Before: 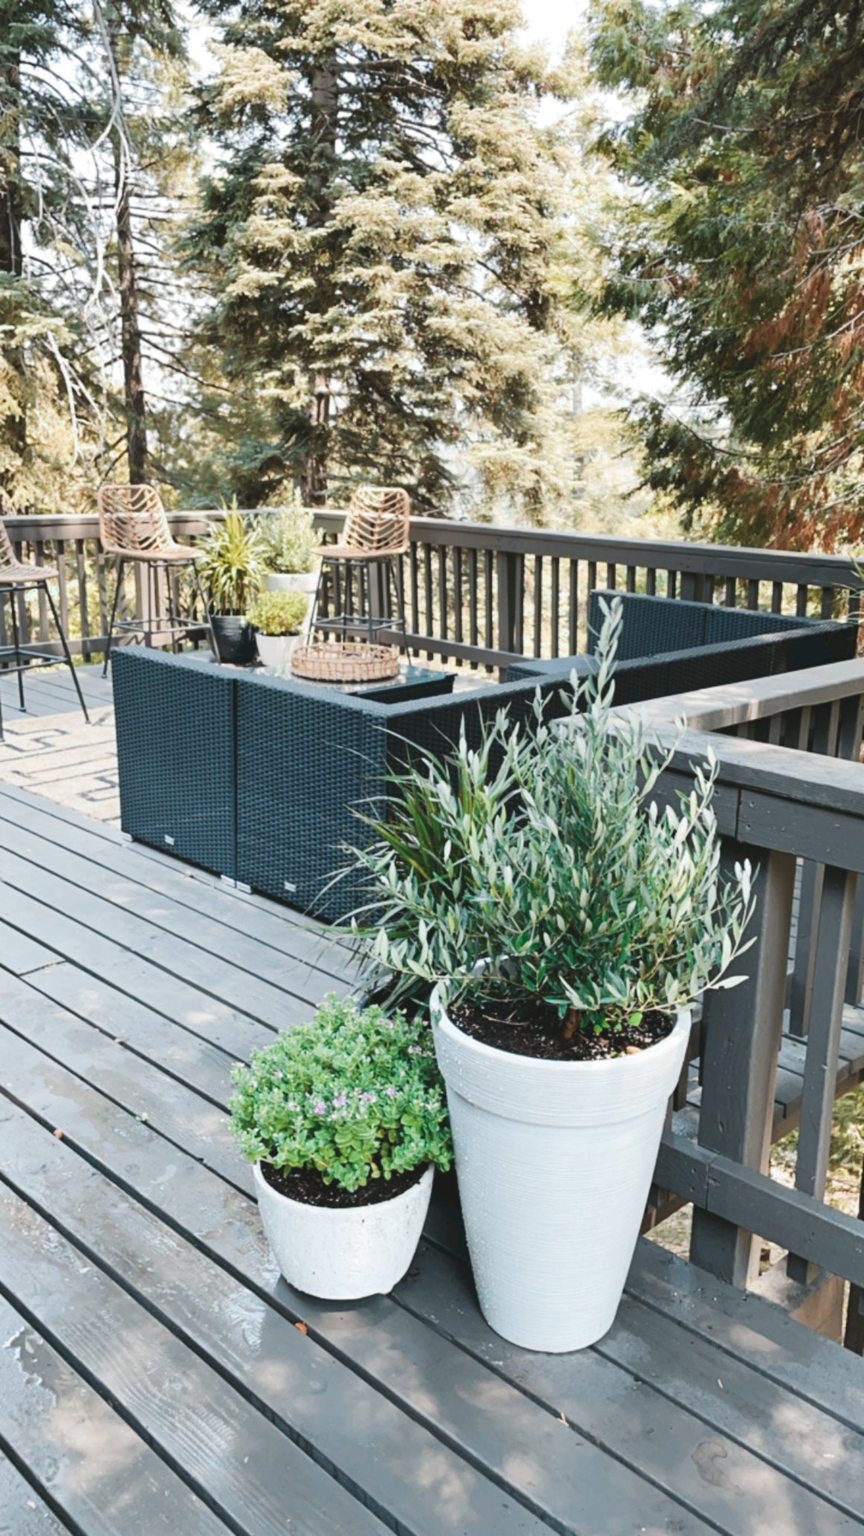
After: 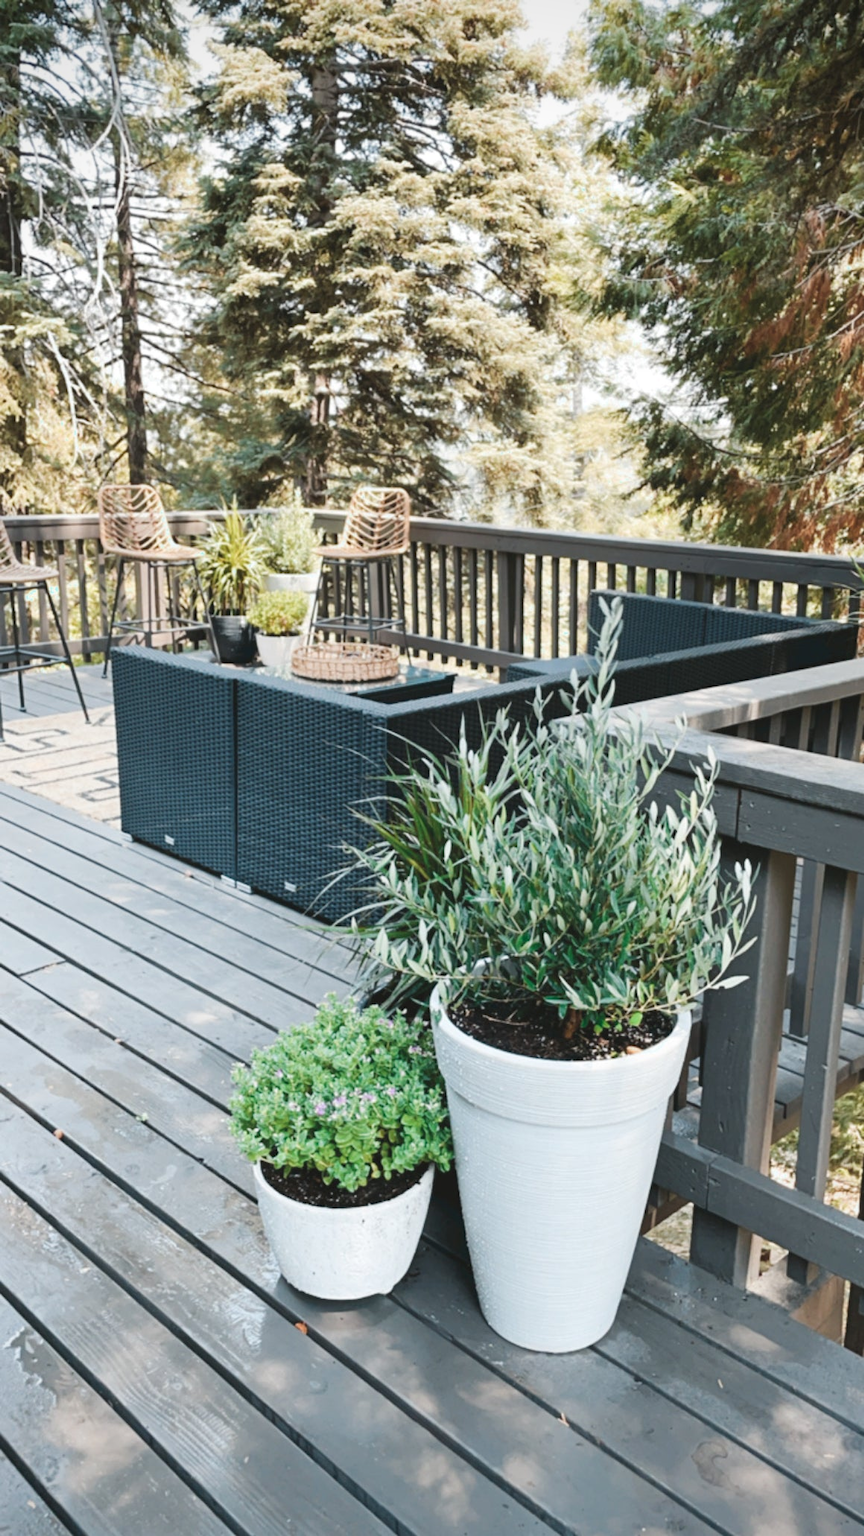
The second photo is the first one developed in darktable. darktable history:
vignetting: fall-off radius 60.97%, saturation 0.369
